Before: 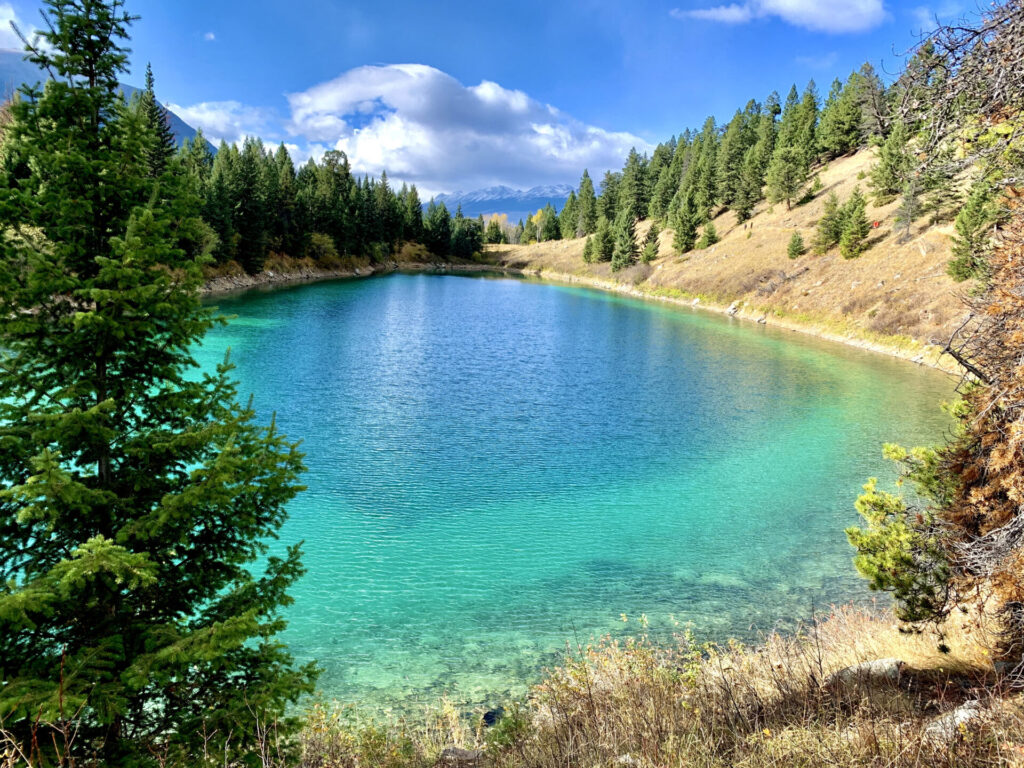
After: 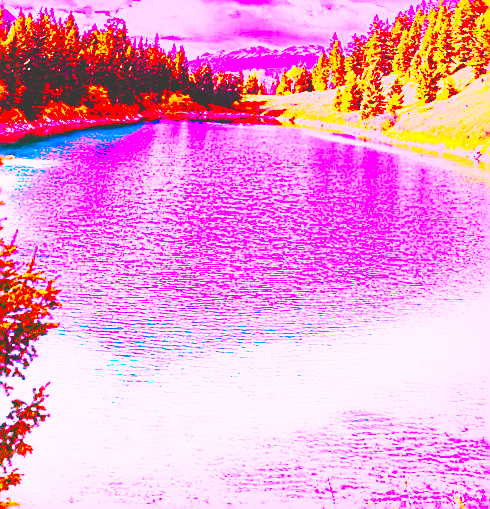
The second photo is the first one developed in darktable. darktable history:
sharpen: on, module defaults
white balance: red 4.26, blue 1.802
color balance rgb: linear chroma grading › global chroma 15%, perceptual saturation grading › global saturation 30%
exposure: black level correction 0, exposure 1.1 EV, compensate exposure bias true, compensate highlight preservation false
base curve: curves: ch0 [(0, 0.036) (0.007, 0.037) (0.604, 0.887) (1, 1)], preserve colors none
color correction: saturation 1.8
rotate and perspective: rotation 0.72°, lens shift (vertical) -0.352, lens shift (horizontal) -0.051, crop left 0.152, crop right 0.859, crop top 0.019, crop bottom 0.964
crop: left 16.202%, top 11.208%, right 26.045%, bottom 20.557%
